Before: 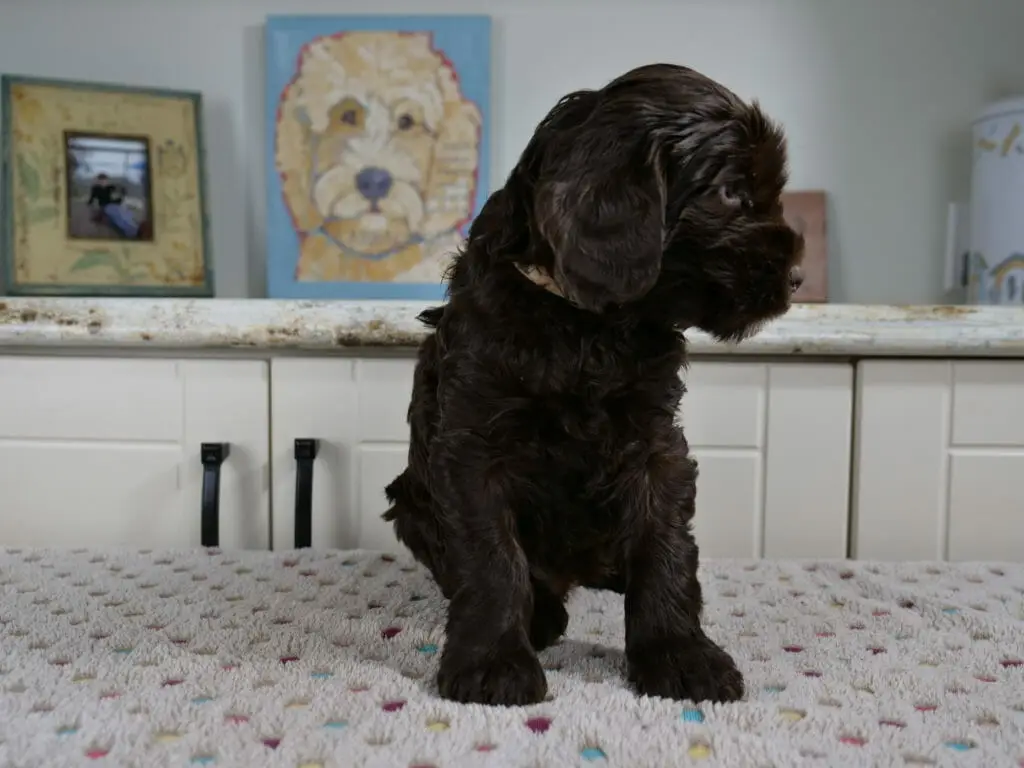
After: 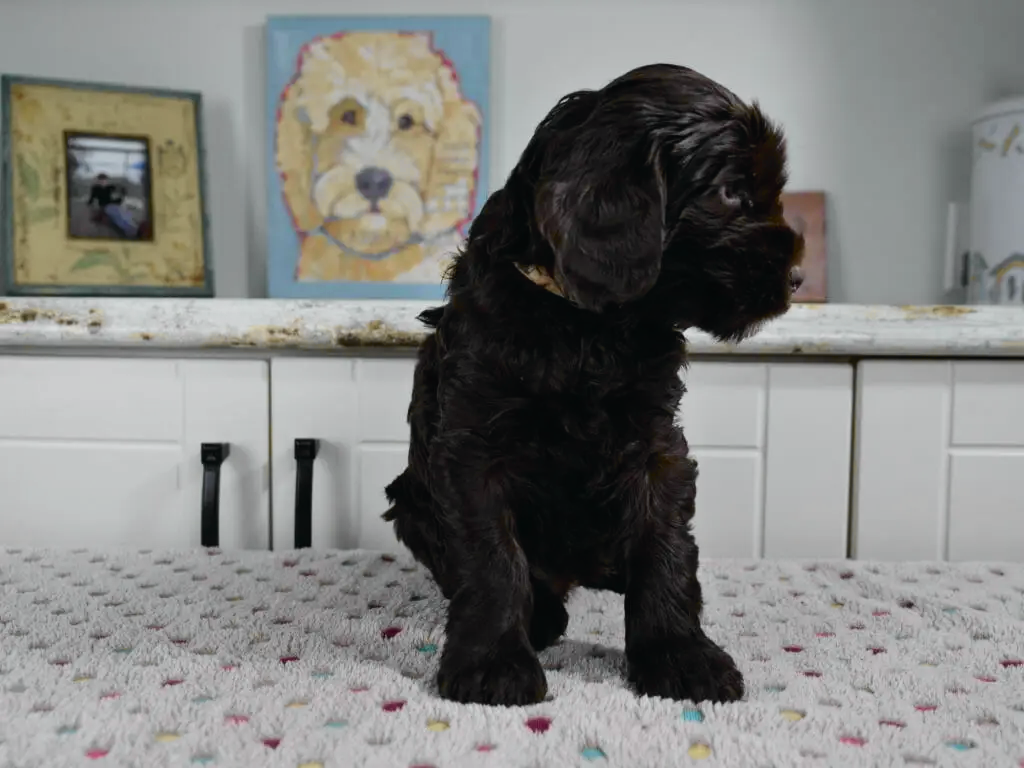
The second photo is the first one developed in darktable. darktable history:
tone curve: curves: ch0 [(0, 0.015) (0.037, 0.032) (0.131, 0.113) (0.275, 0.26) (0.497, 0.531) (0.617, 0.663) (0.704, 0.748) (0.813, 0.842) (0.911, 0.931) (0.997, 1)]; ch1 [(0, 0) (0.301, 0.3) (0.444, 0.438) (0.493, 0.494) (0.501, 0.499) (0.534, 0.543) (0.582, 0.605) (0.658, 0.687) (0.746, 0.79) (1, 1)]; ch2 [(0, 0) (0.246, 0.234) (0.36, 0.356) (0.415, 0.426) (0.476, 0.492) (0.502, 0.499) (0.525, 0.513) (0.533, 0.534) (0.586, 0.598) (0.634, 0.643) (0.706, 0.717) (0.853, 0.83) (1, 0.951)], color space Lab, independent channels, preserve colors none
